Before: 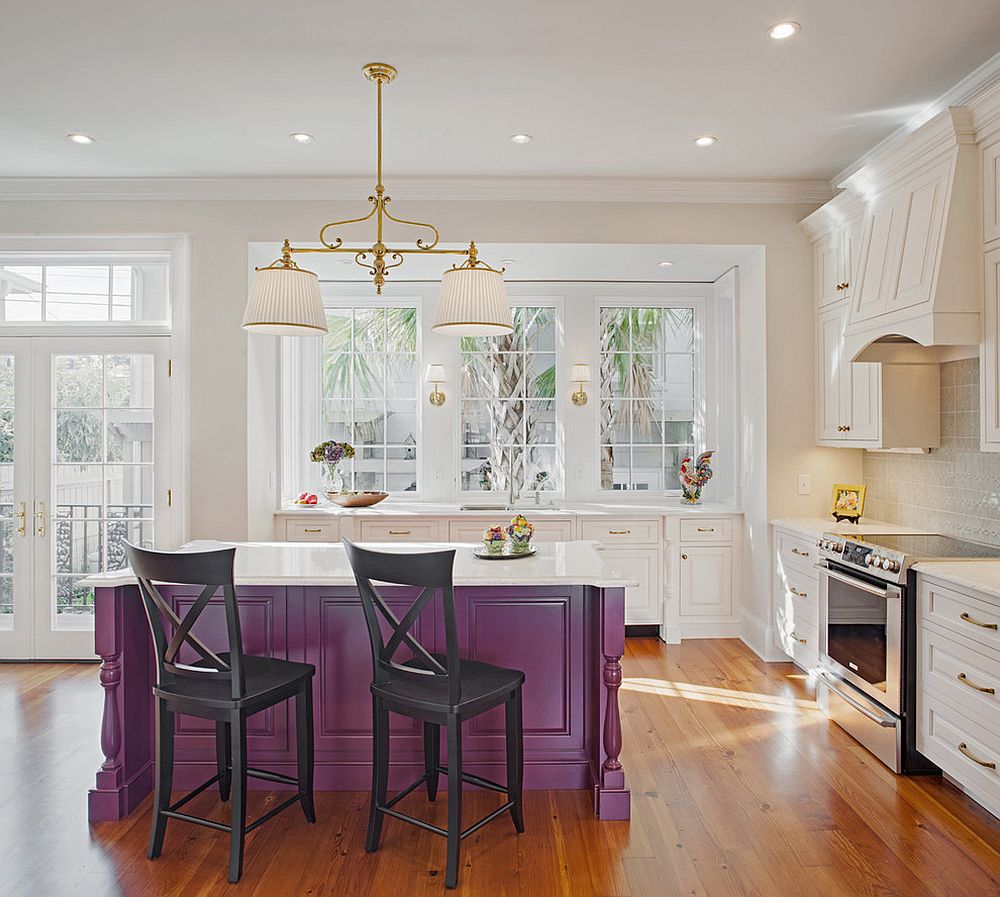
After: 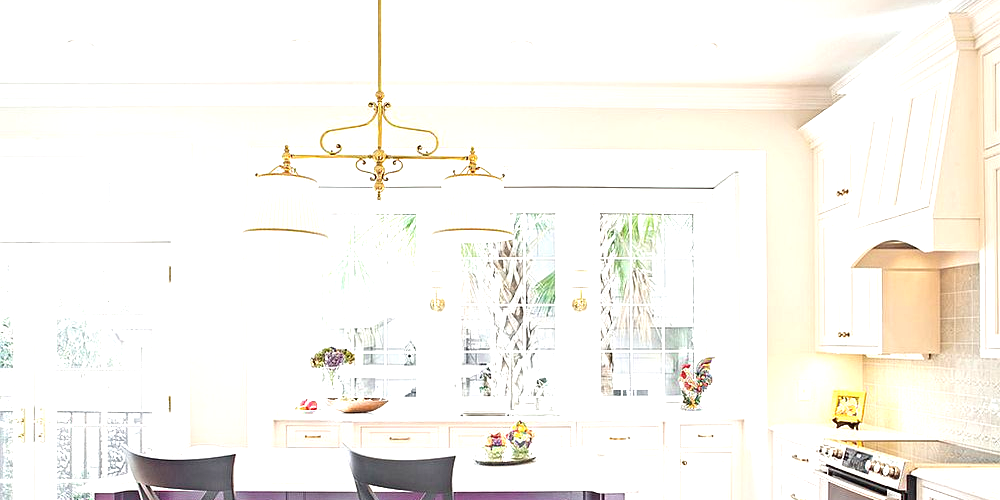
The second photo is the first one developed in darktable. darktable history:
exposure: black level correction 0, exposure 1.289 EV, compensate highlight preservation false
color zones: curves: ch0 [(0, 0.5) (0.143, 0.5) (0.286, 0.5) (0.429, 0.495) (0.571, 0.437) (0.714, 0.44) (0.857, 0.496) (1, 0.5)]
crop and rotate: top 10.526%, bottom 33.699%
